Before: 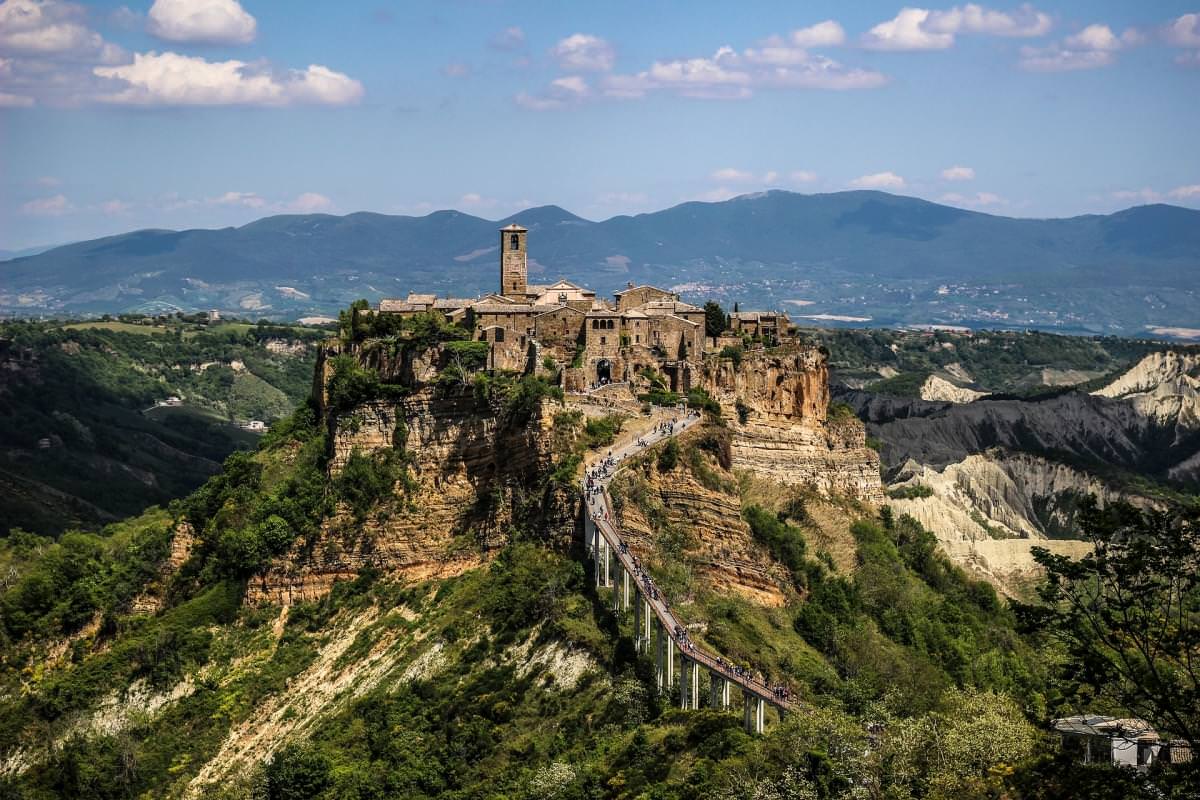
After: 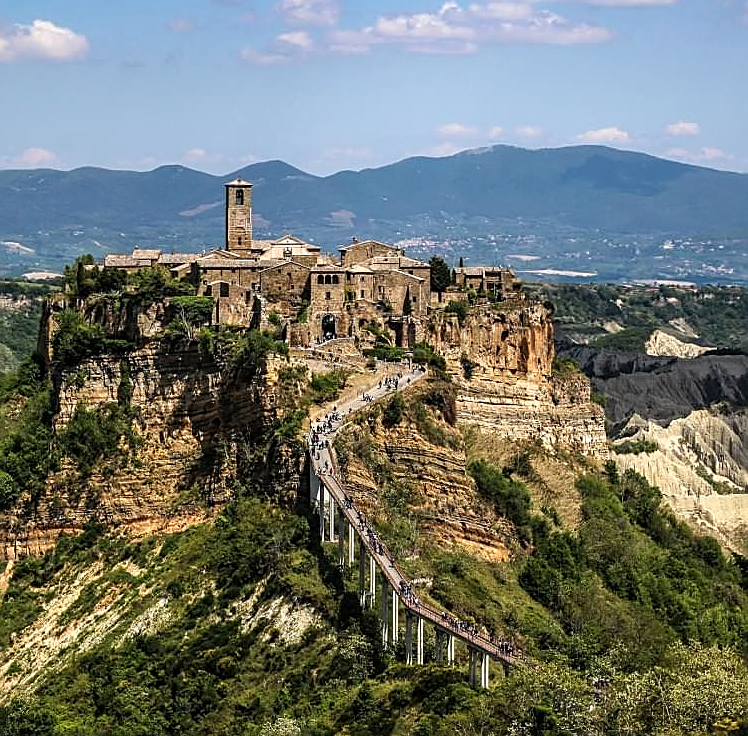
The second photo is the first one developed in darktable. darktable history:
crop and rotate: left 22.918%, top 5.629%, right 14.711%, bottom 2.247%
exposure: exposure 0.161 EV, compensate highlight preservation false
sharpen: amount 0.6
